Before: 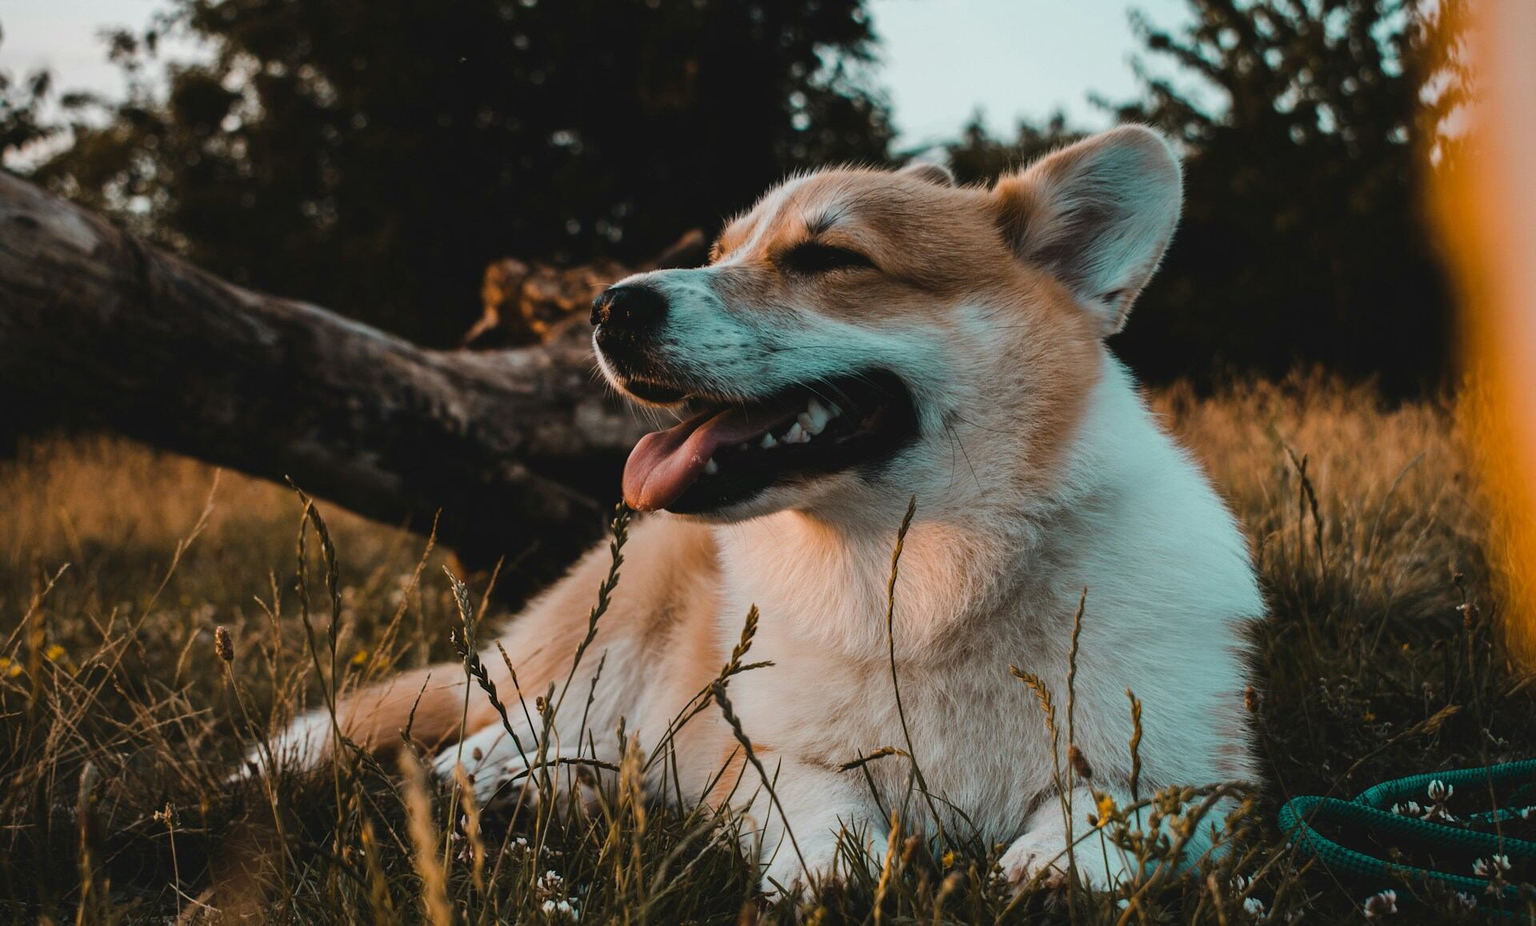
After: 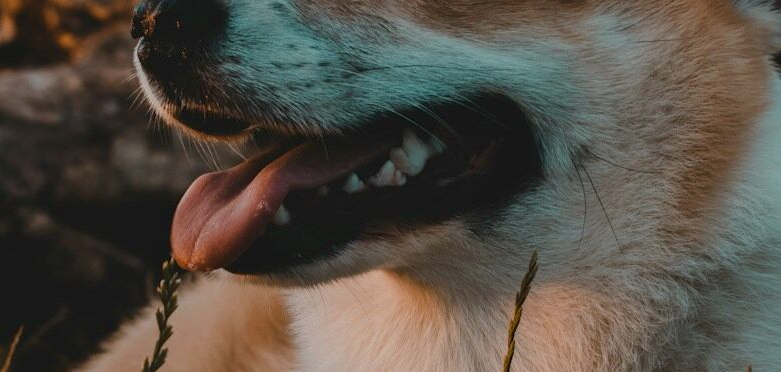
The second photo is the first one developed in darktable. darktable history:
tone equalizer: -8 EV 0.279 EV, -7 EV 0.404 EV, -6 EV 0.405 EV, -5 EV 0.226 EV, -3 EV -0.279 EV, -2 EV -0.426 EV, -1 EV -0.415 EV, +0 EV -0.242 EV
crop: left 31.619%, top 31.834%, right 27.66%, bottom 36.033%
exposure: exposure -0.043 EV, compensate exposure bias true, compensate highlight preservation false
